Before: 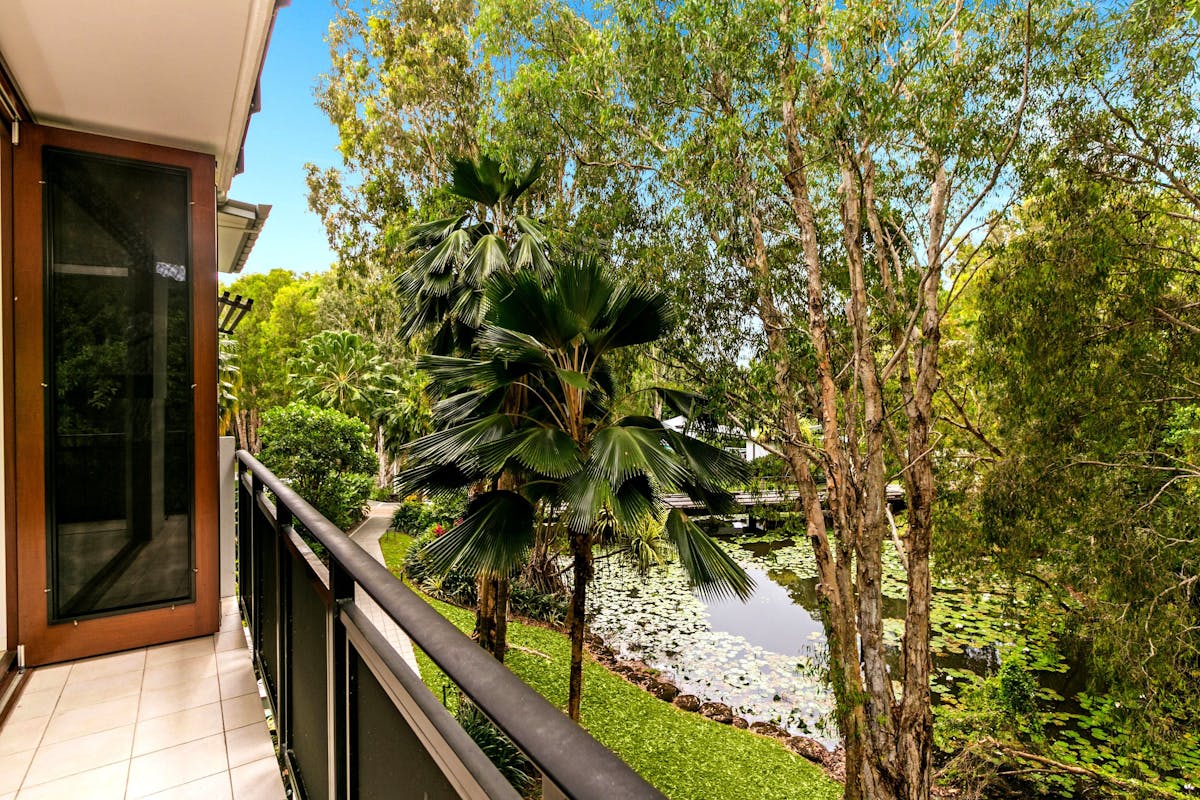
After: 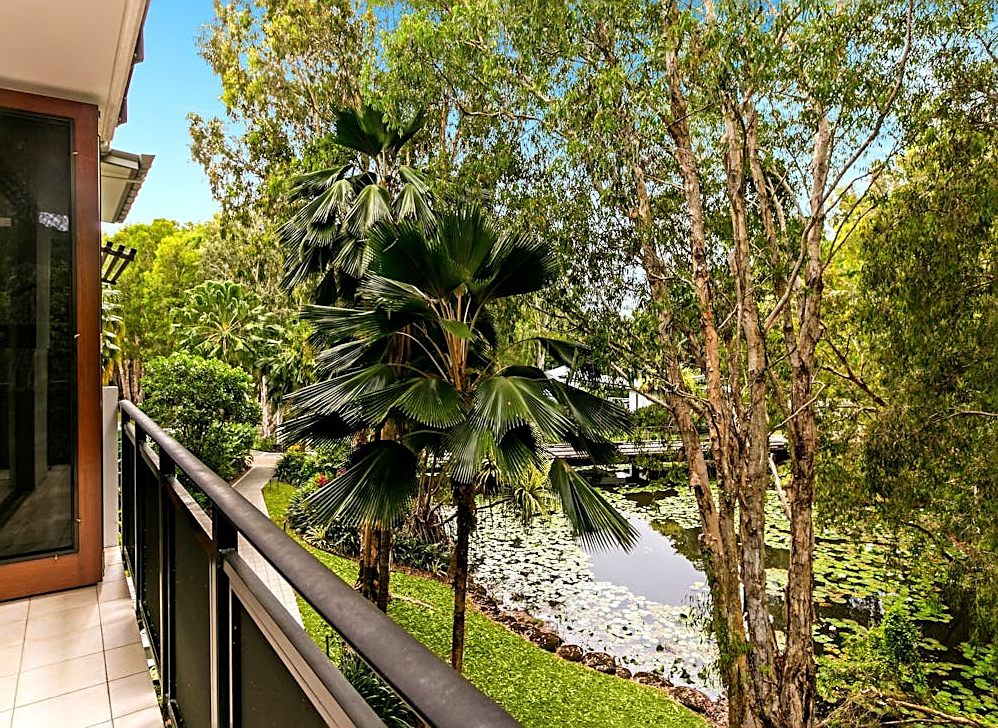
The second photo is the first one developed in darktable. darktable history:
crop: left 9.812%, top 6.309%, right 7.013%, bottom 2.571%
sharpen: on, module defaults
